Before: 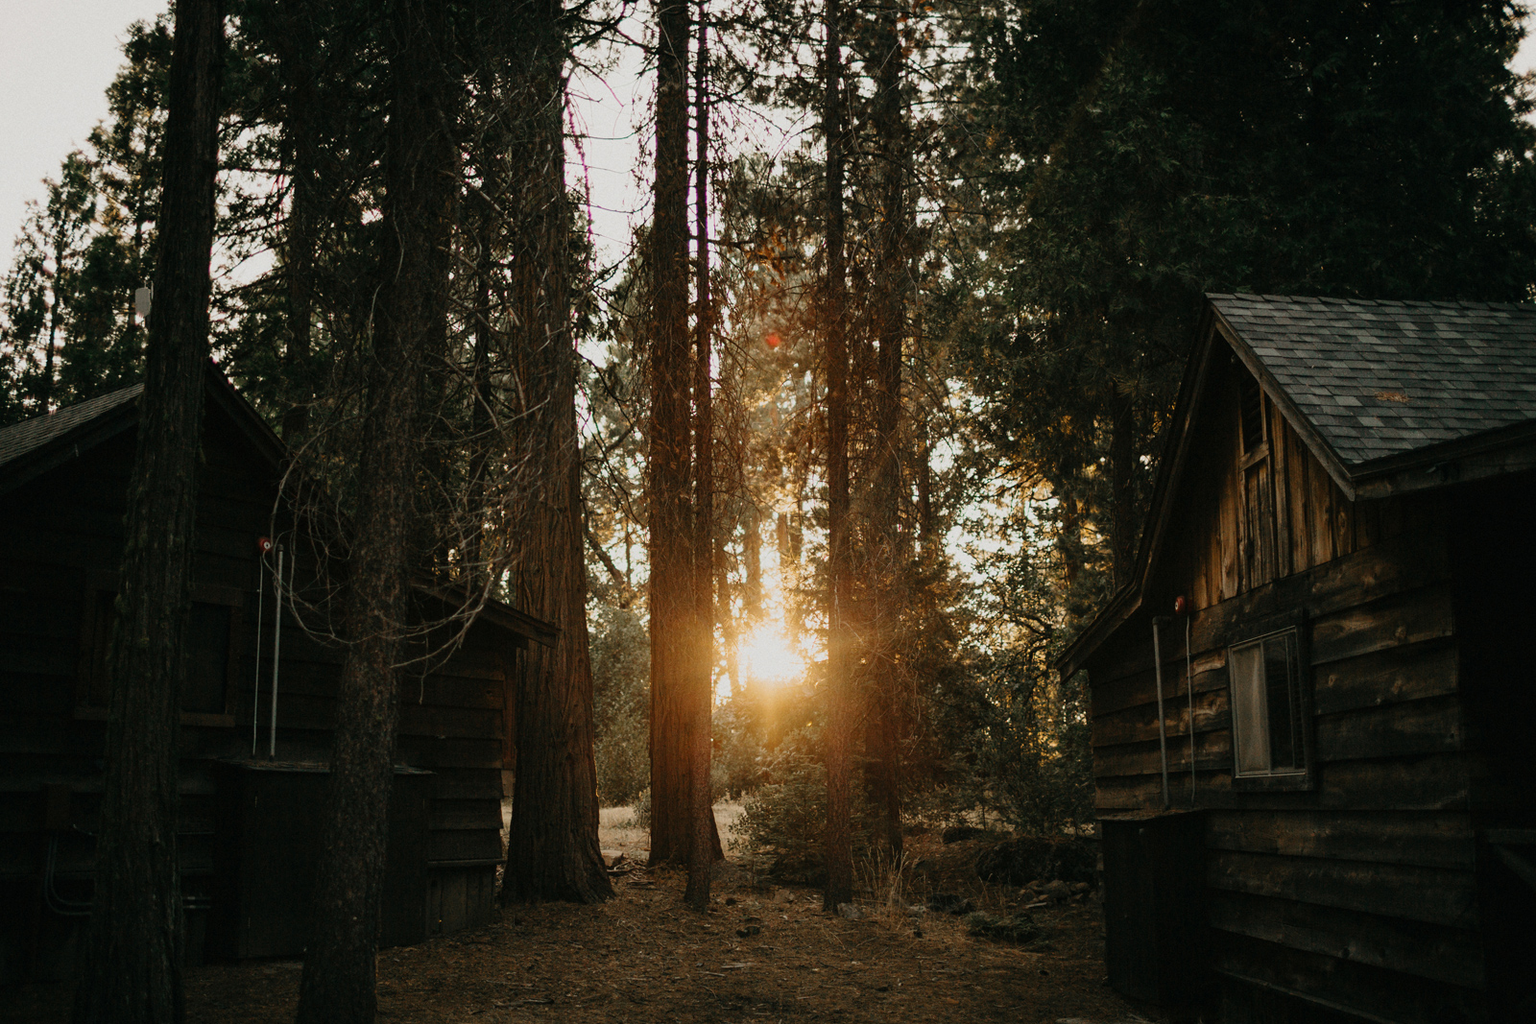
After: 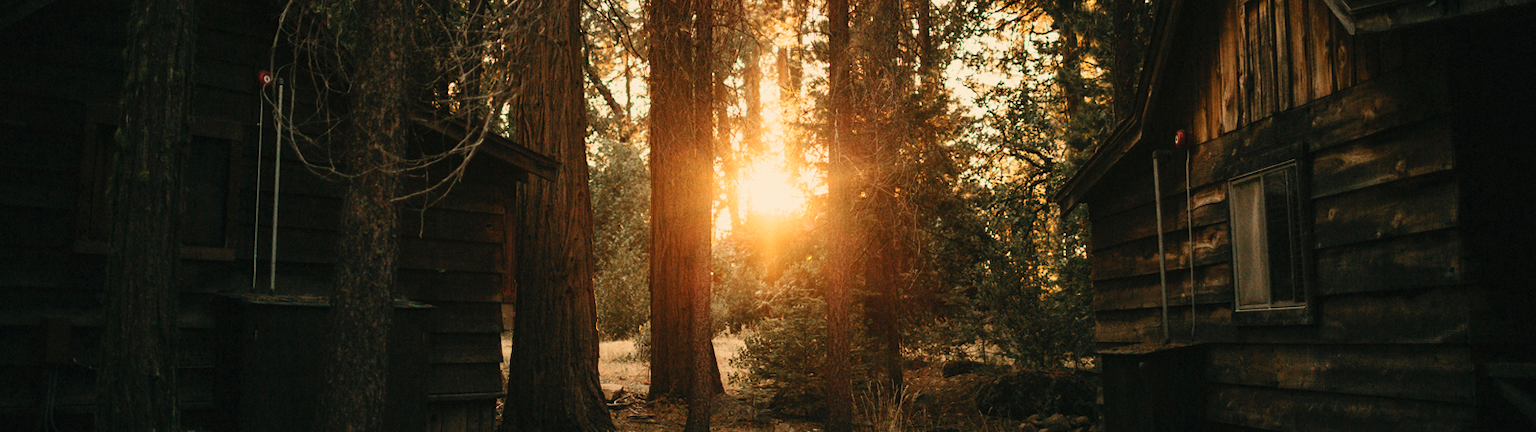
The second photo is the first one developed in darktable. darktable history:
crop: top 45.551%, bottom 12.262%
white balance: red 1.123, blue 0.83
sharpen: radius 2.883, amount 0.868, threshold 47.523
contrast brightness saturation: contrast 0.2, brightness 0.16, saturation 0.22
color calibration: output R [0.994, 0.059, -0.119, 0], output G [-0.036, 1.09, -0.119, 0], output B [0.078, -0.108, 0.961, 0], illuminant custom, x 0.371, y 0.382, temperature 4281.14 K
